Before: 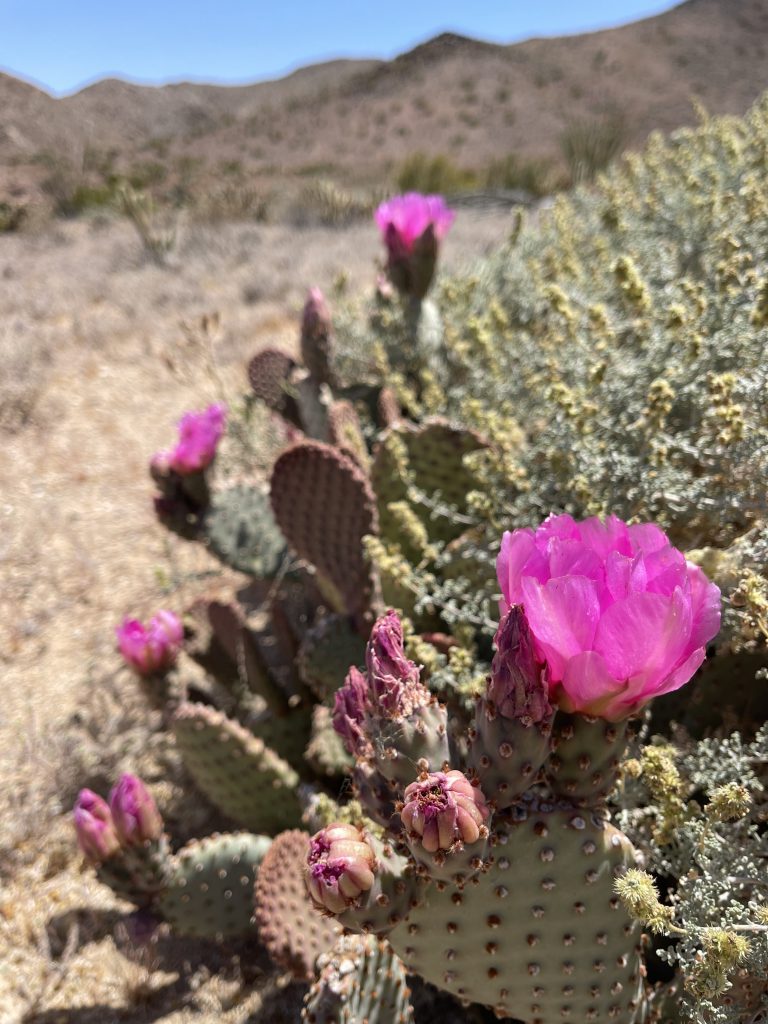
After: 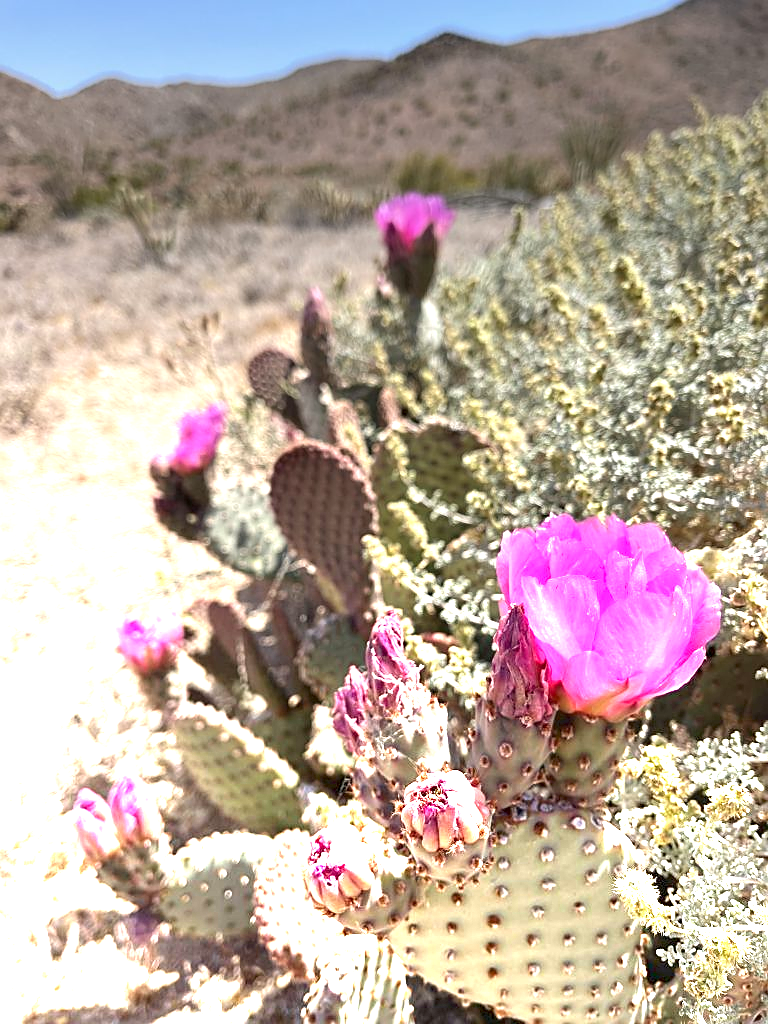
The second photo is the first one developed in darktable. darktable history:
sharpen: on, module defaults
graduated density: density -3.9 EV
